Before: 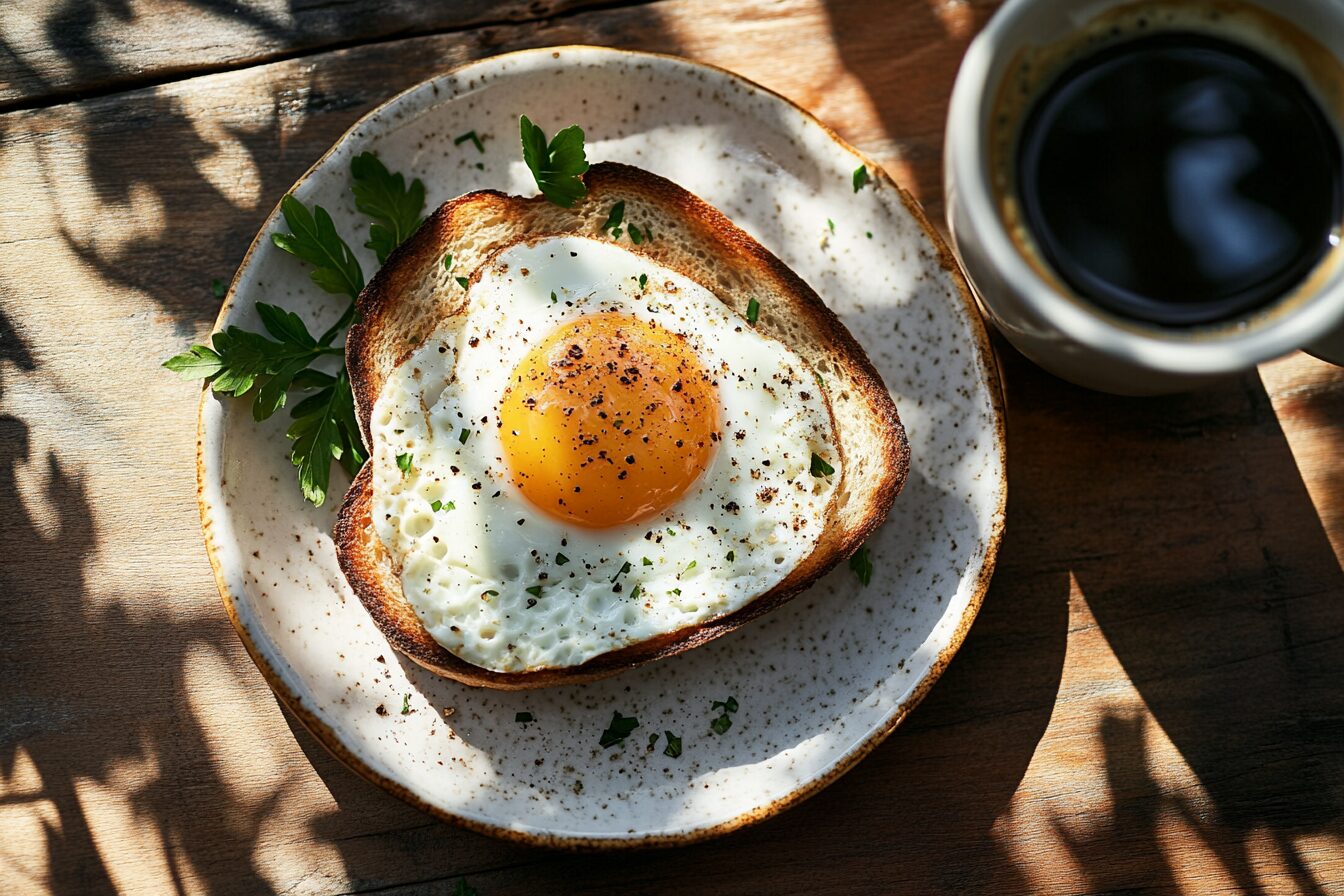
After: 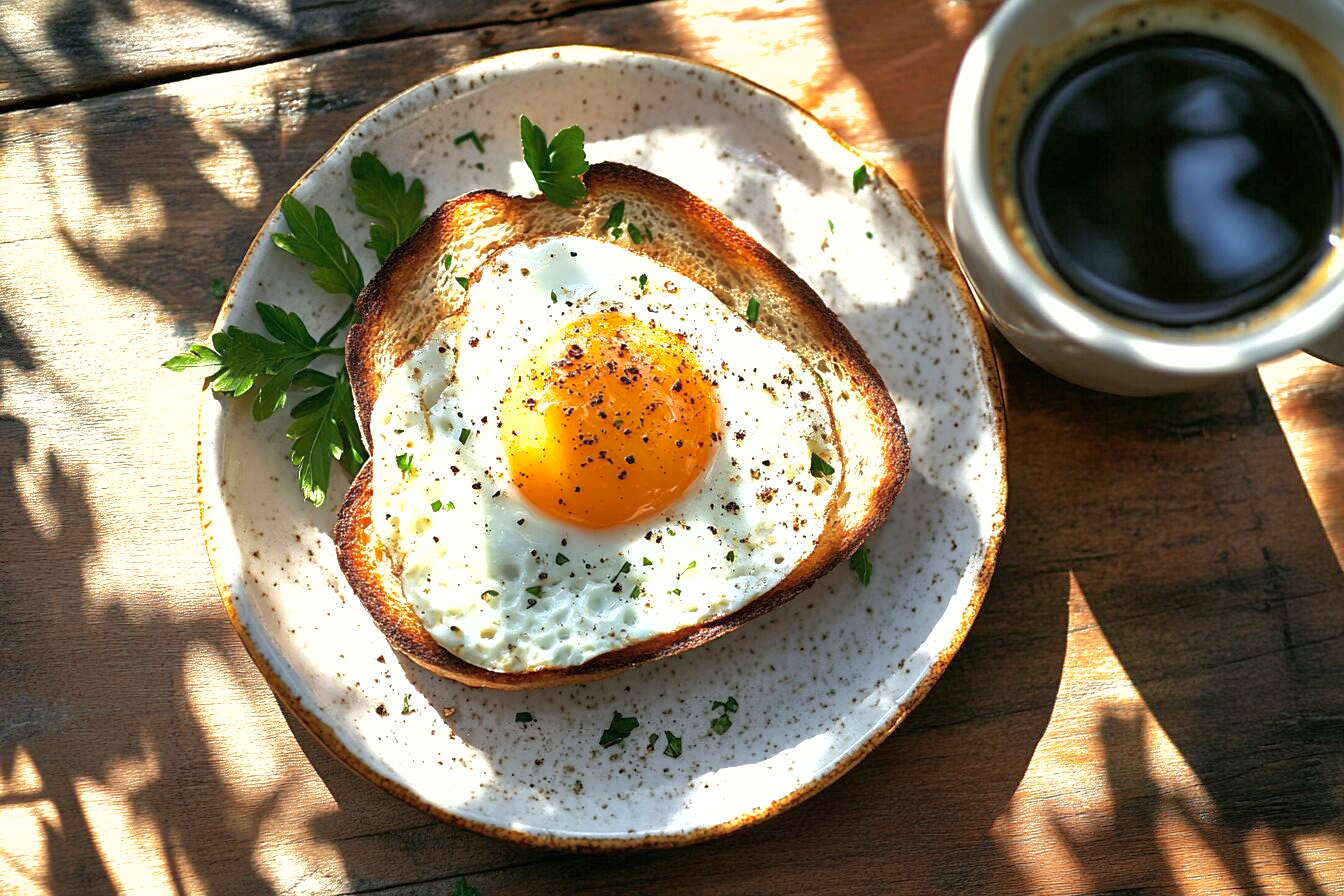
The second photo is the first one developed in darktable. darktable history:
exposure: exposure 0.785 EV, compensate highlight preservation false
shadows and highlights: on, module defaults
